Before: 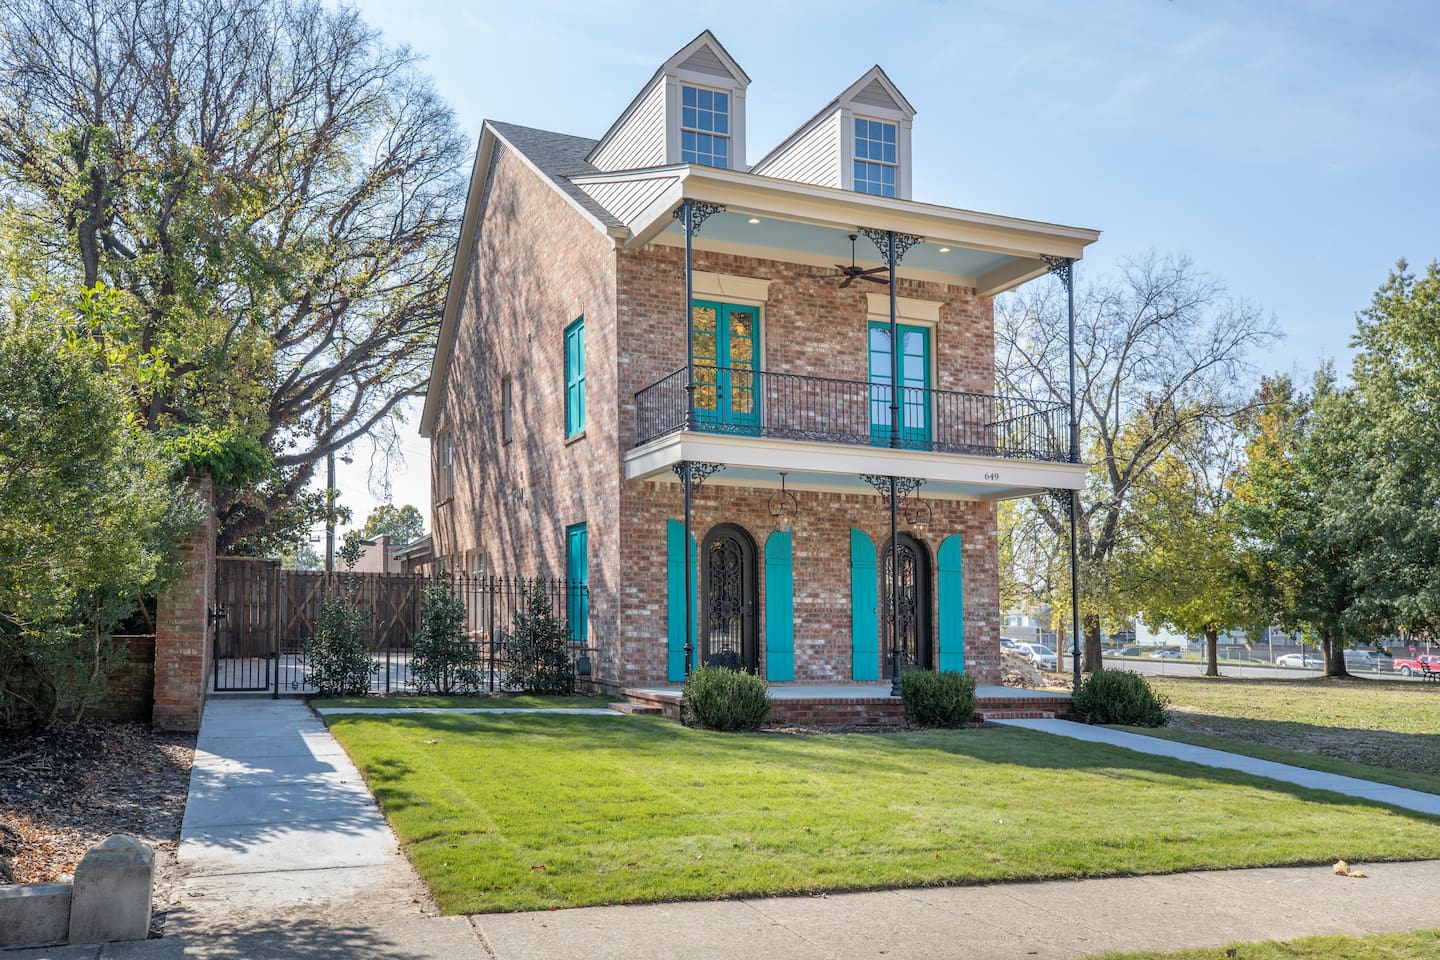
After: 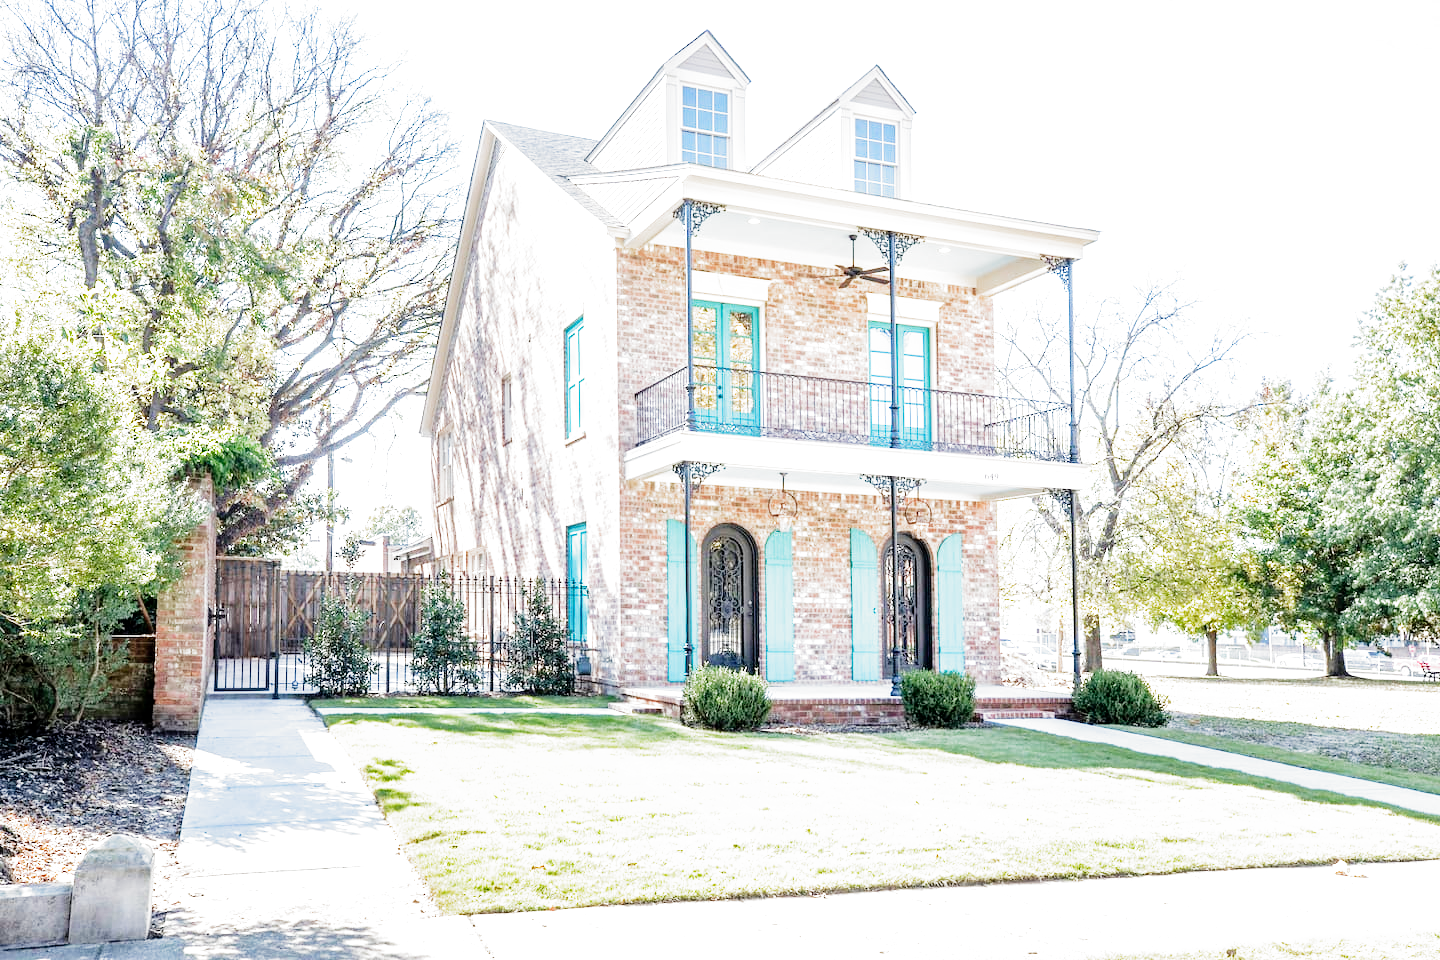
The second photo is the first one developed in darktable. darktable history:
tone curve: curves: ch0 [(0, 0) (0.003, 0.003) (0.011, 0.011) (0.025, 0.025) (0.044, 0.045) (0.069, 0.07) (0.1, 0.1) (0.136, 0.137) (0.177, 0.179) (0.224, 0.226) (0.277, 0.279) (0.335, 0.338) (0.399, 0.402) (0.468, 0.472) (0.543, 0.547) (0.623, 0.628) (0.709, 0.715) (0.801, 0.807) (0.898, 0.902) (1, 1)], color space Lab, linked channels, preserve colors none
exposure: black level correction 0, exposure 1.602 EV, compensate exposure bias true, compensate highlight preservation false
filmic rgb: middle gray luminance 9.32%, black relative exposure -10.66 EV, white relative exposure 3.44 EV, threshold 3.06 EV, target black luminance 0%, hardness 5.99, latitude 59.52%, contrast 1.092, highlights saturation mix 5.9%, shadows ↔ highlights balance 29.6%, preserve chrominance no, color science v5 (2021), contrast in shadows safe, contrast in highlights safe, enable highlight reconstruction true
tone equalizer: -8 EV -0.782 EV, -7 EV -0.731 EV, -6 EV -0.571 EV, -5 EV -0.376 EV, -3 EV 0.401 EV, -2 EV 0.6 EV, -1 EV 0.682 EV, +0 EV 0.766 EV, mask exposure compensation -0.501 EV
